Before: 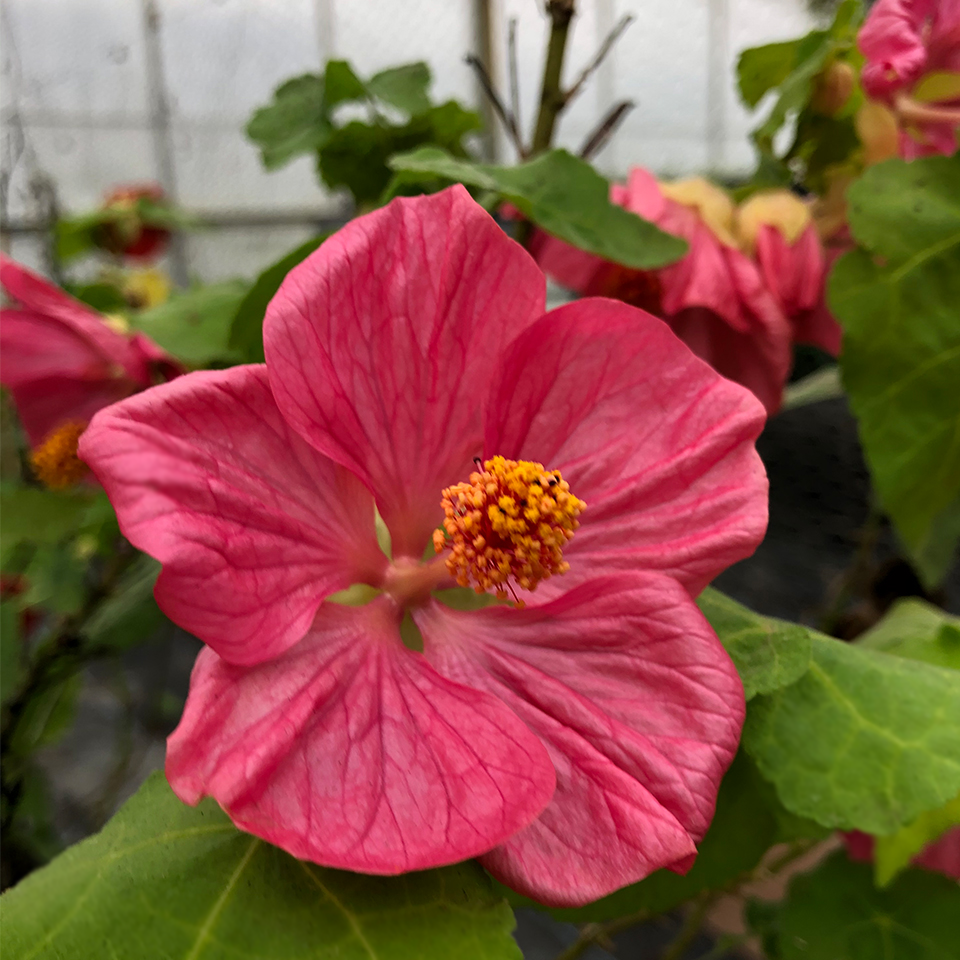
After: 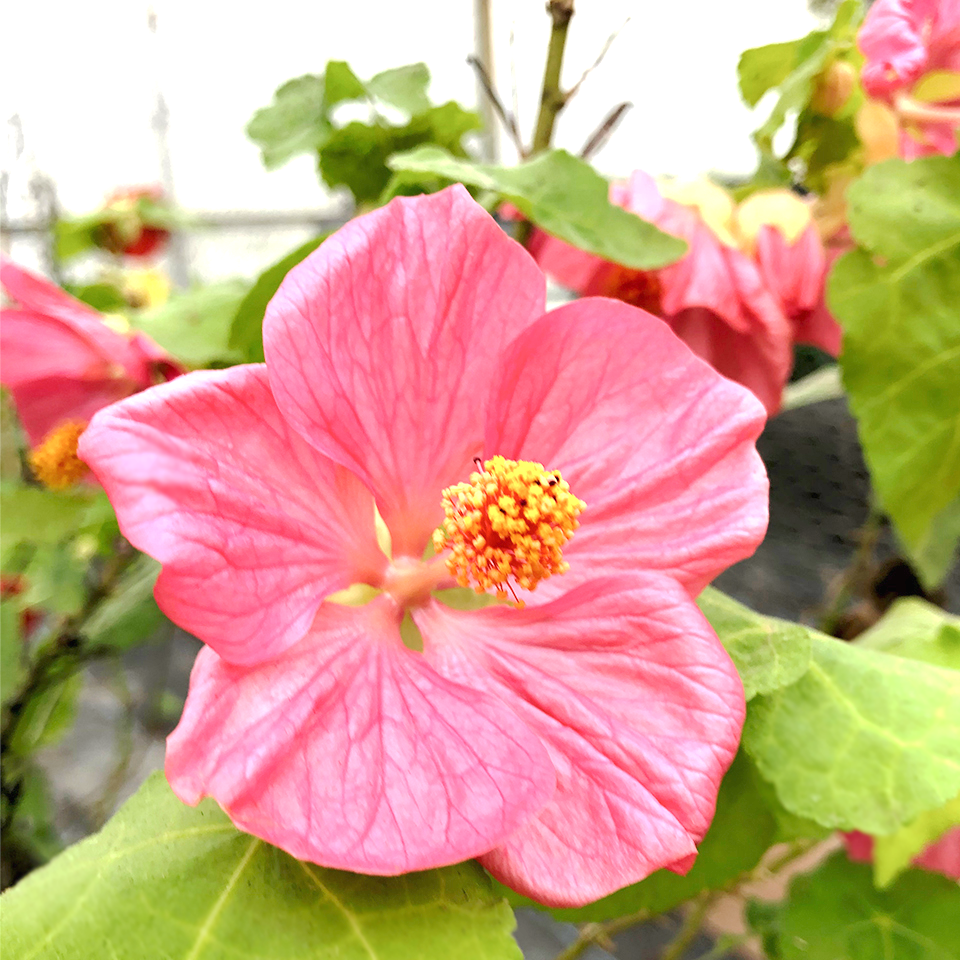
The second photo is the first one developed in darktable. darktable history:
exposure: black level correction 0, exposure 1.741 EV, compensate exposure bias true, compensate highlight preservation false
base curve: curves: ch0 [(0, 0) (0.158, 0.273) (0.879, 0.895) (1, 1)], preserve colors none
